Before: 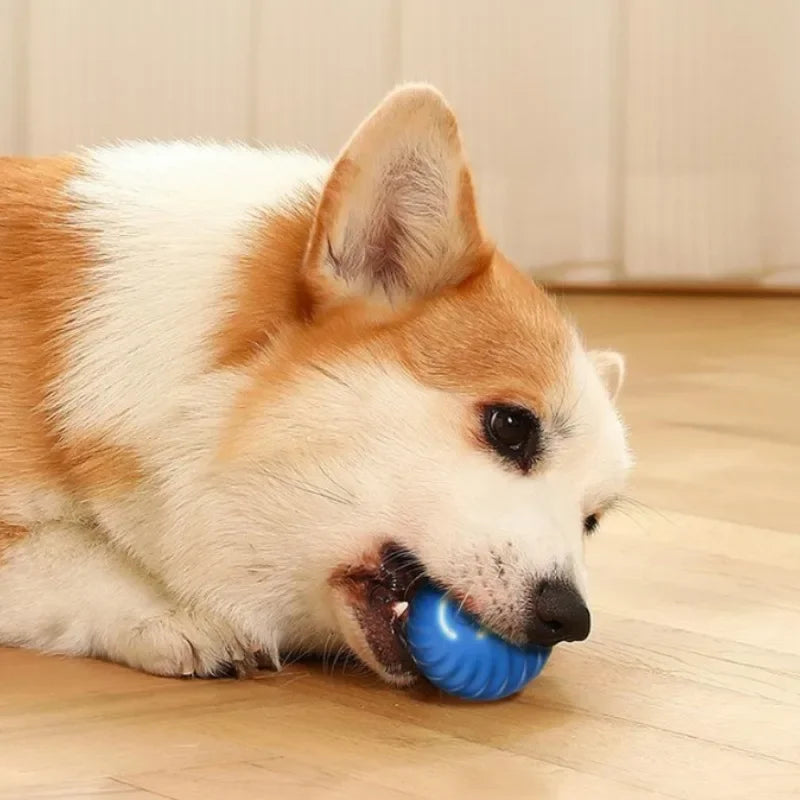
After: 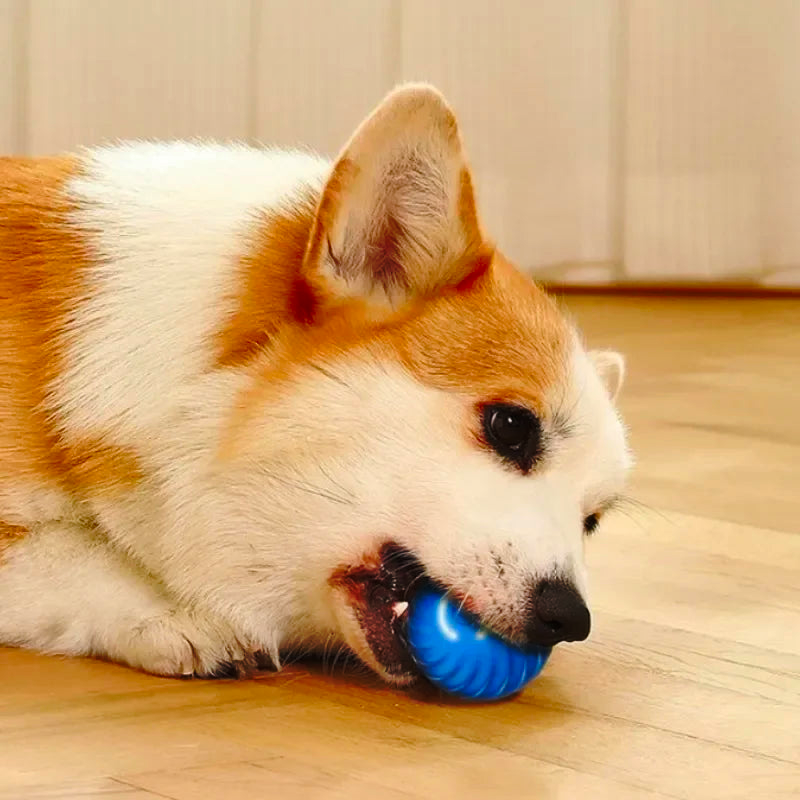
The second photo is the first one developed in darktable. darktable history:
base curve: curves: ch0 [(0, 0) (0.073, 0.04) (0.157, 0.139) (0.492, 0.492) (0.758, 0.758) (1, 1)], preserve colors none
contrast brightness saturation: brightness 0.09, saturation 0.19
shadows and highlights: low approximation 0.01, soften with gaussian
